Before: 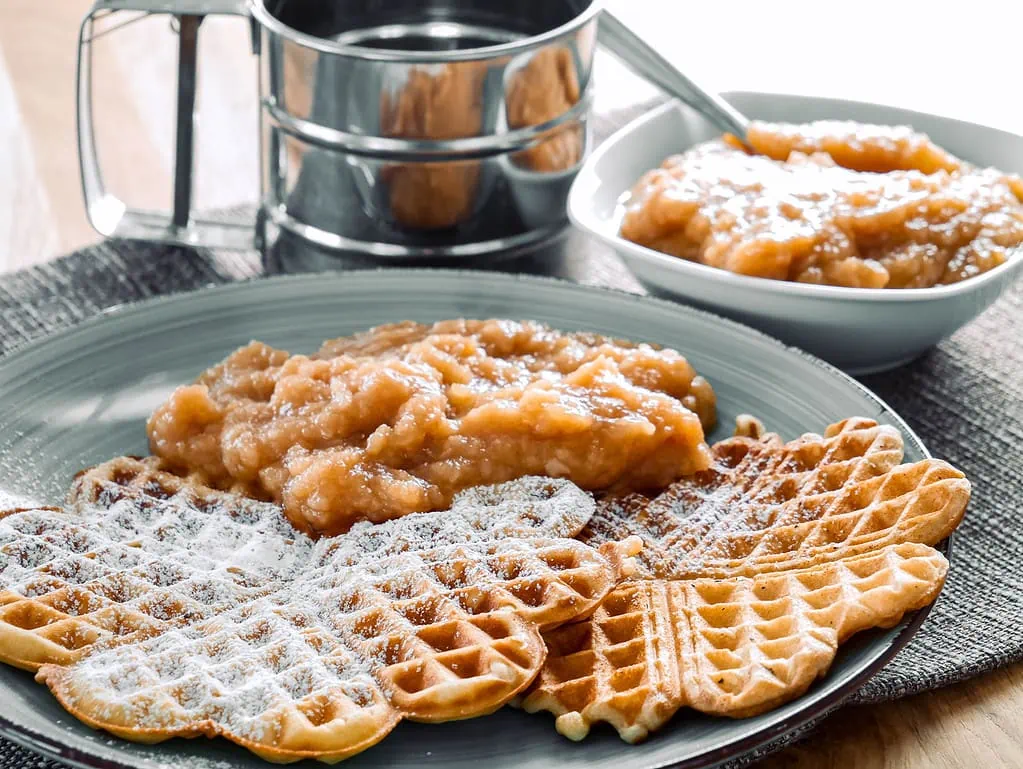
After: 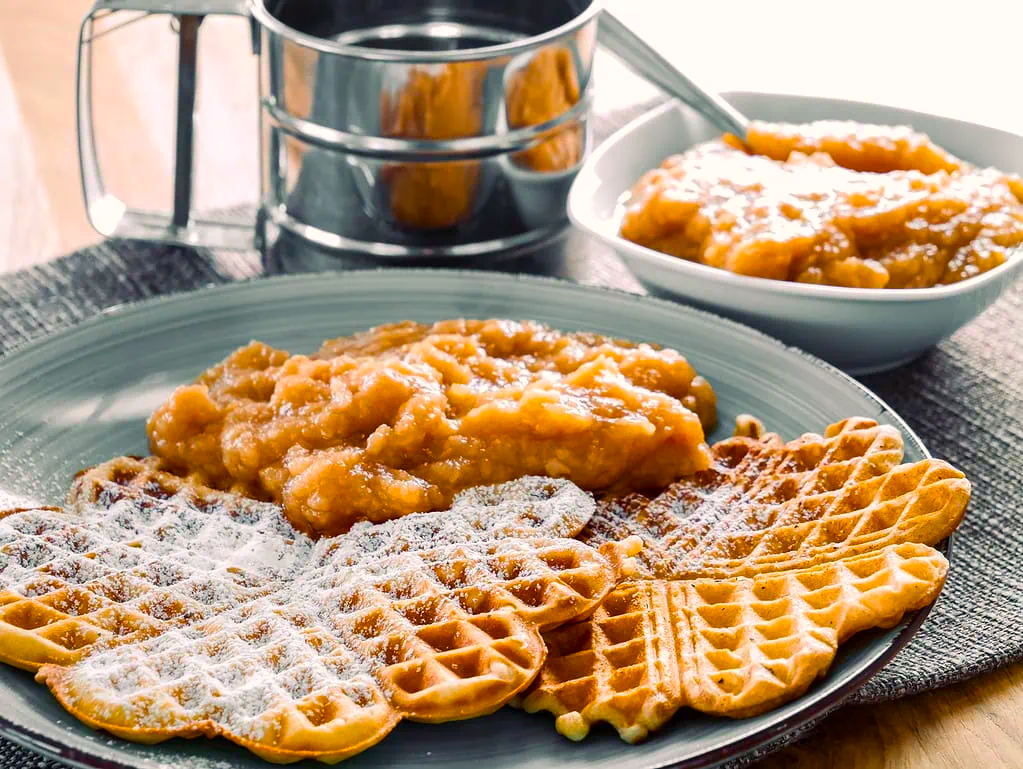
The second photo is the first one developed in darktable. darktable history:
exposure: exposure 0.024 EV, compensate exposure bias true, compensate highlight preservation false
color balance rgb: highlights gain › chroma 1.7%, highlights gain › hue 57.13°, linear chroma grading › global chroma 24.845%, perceptual saturation grading › global saturation 25.587%
